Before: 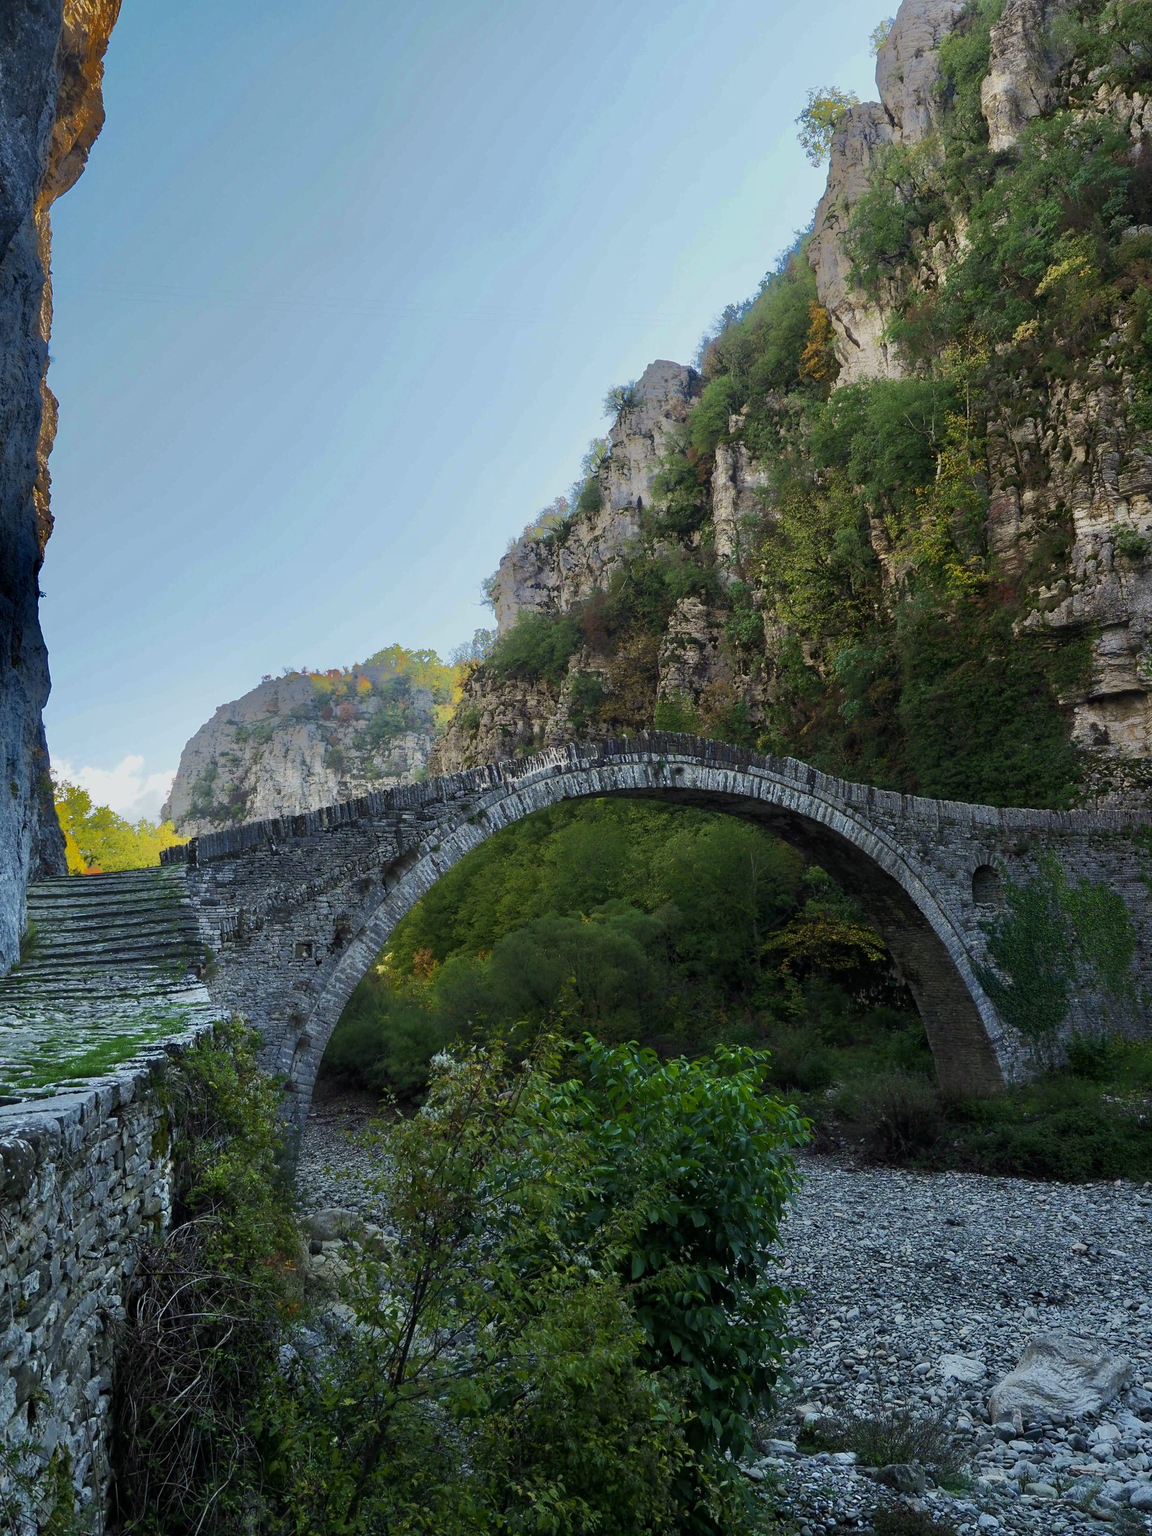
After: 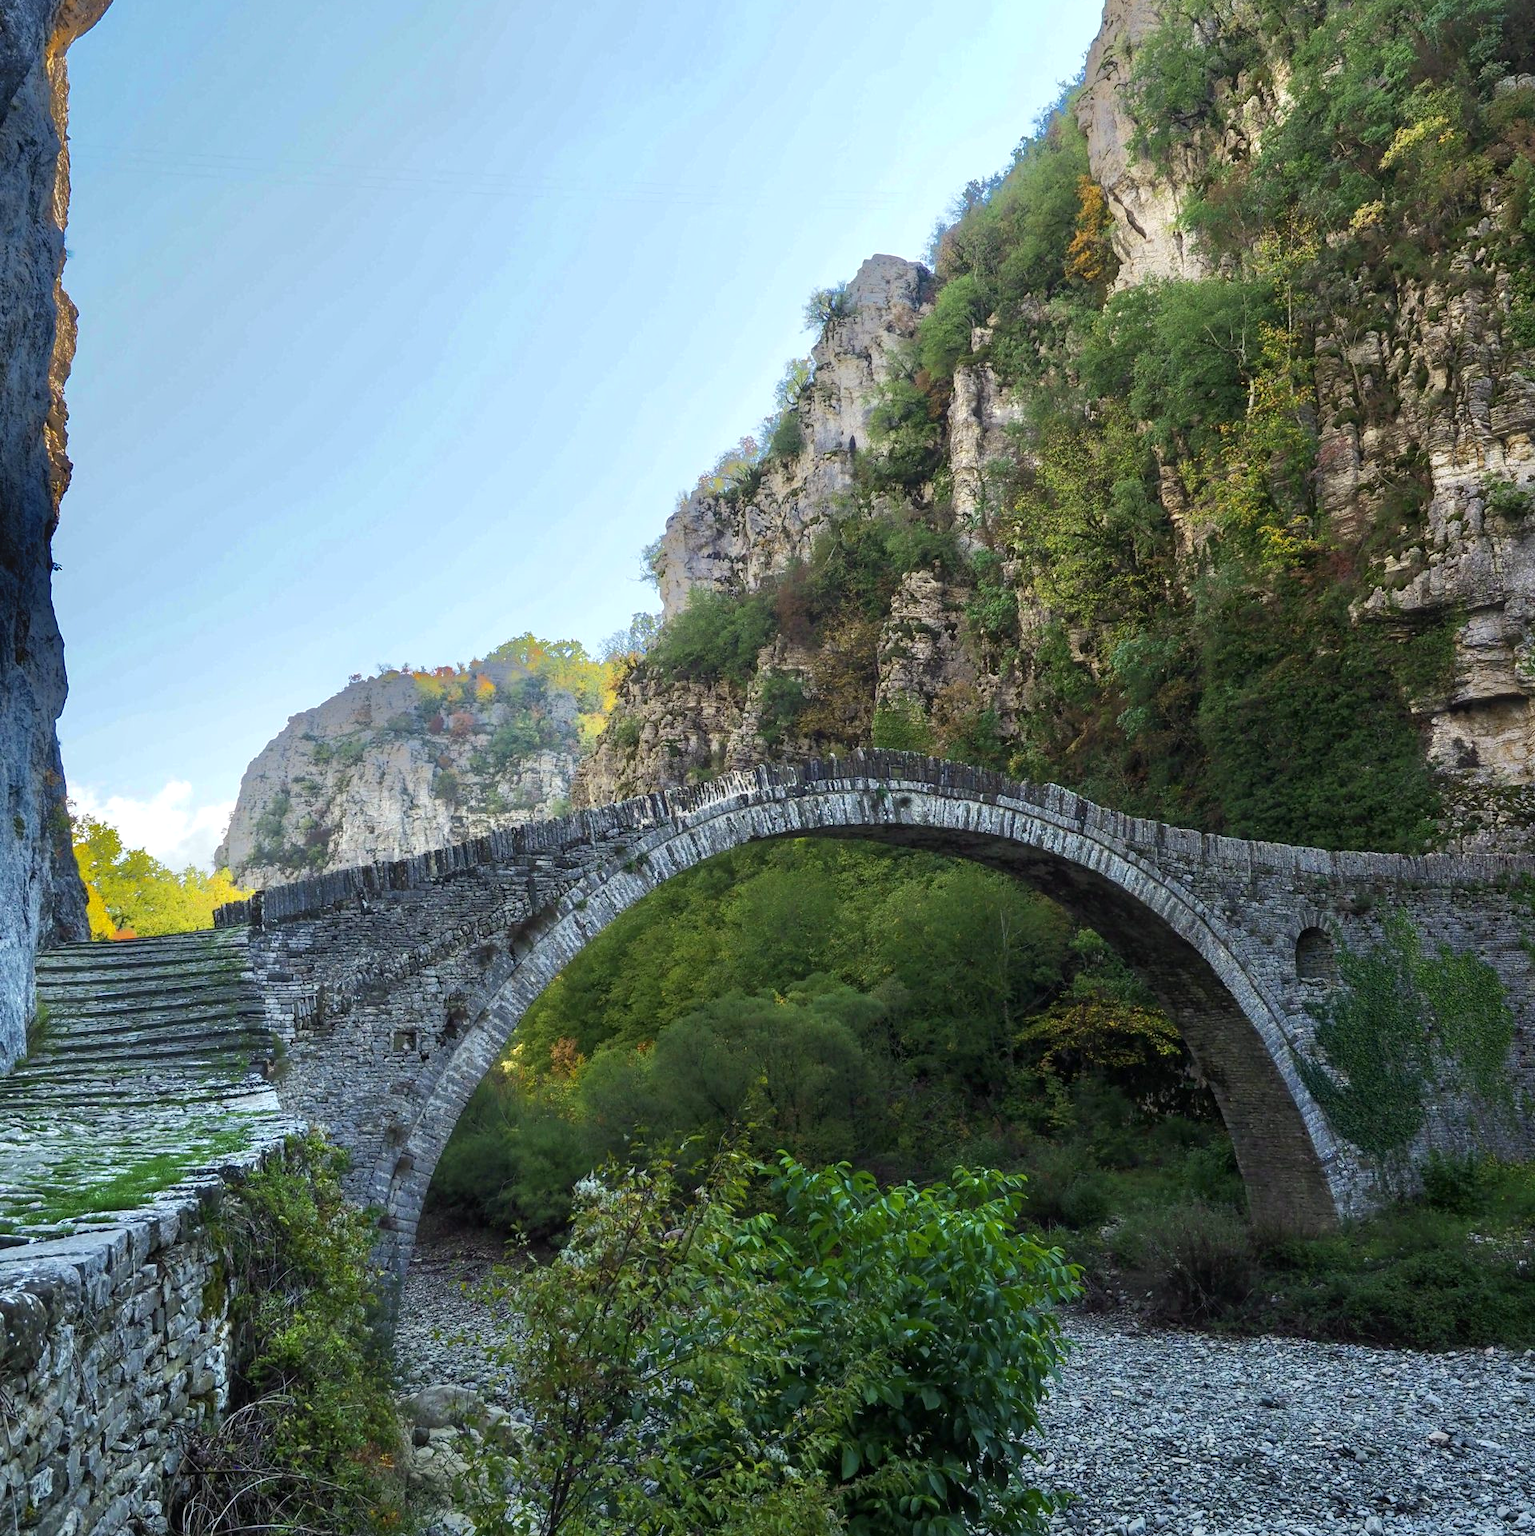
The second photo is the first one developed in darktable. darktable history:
crop: top 11.032%, bottom 13.894%
exposure: black level correction 0, exposure 0.589 EV, compensate exposure bias true, compensate highlight preservation false
local contrast: detail 110%
